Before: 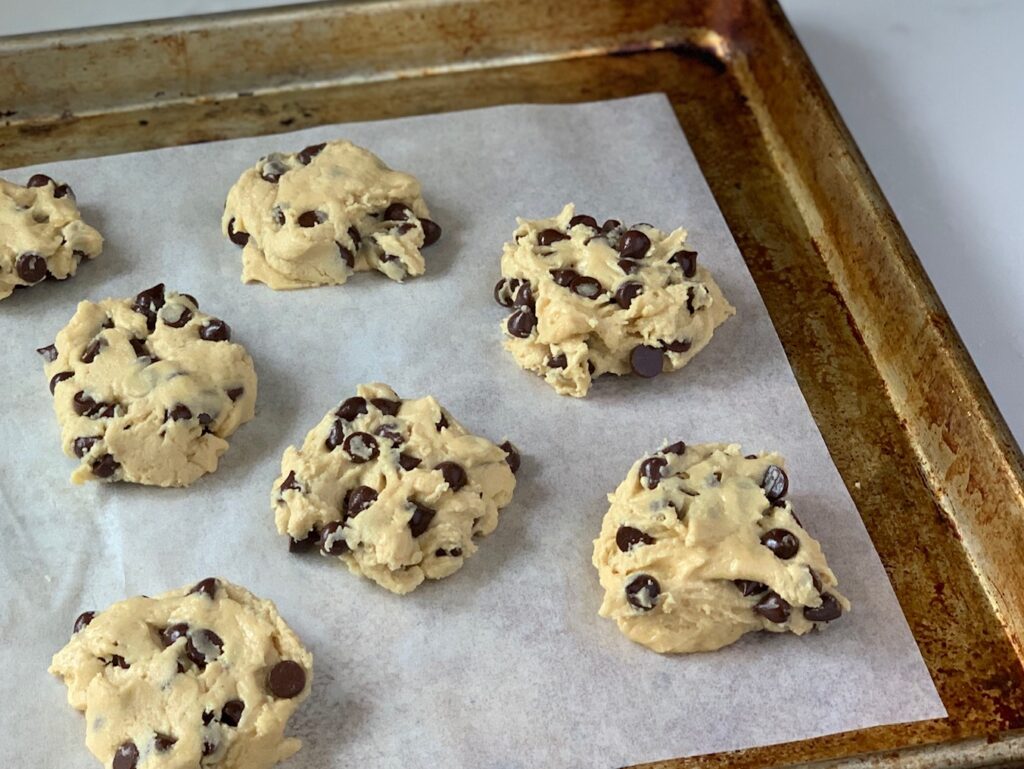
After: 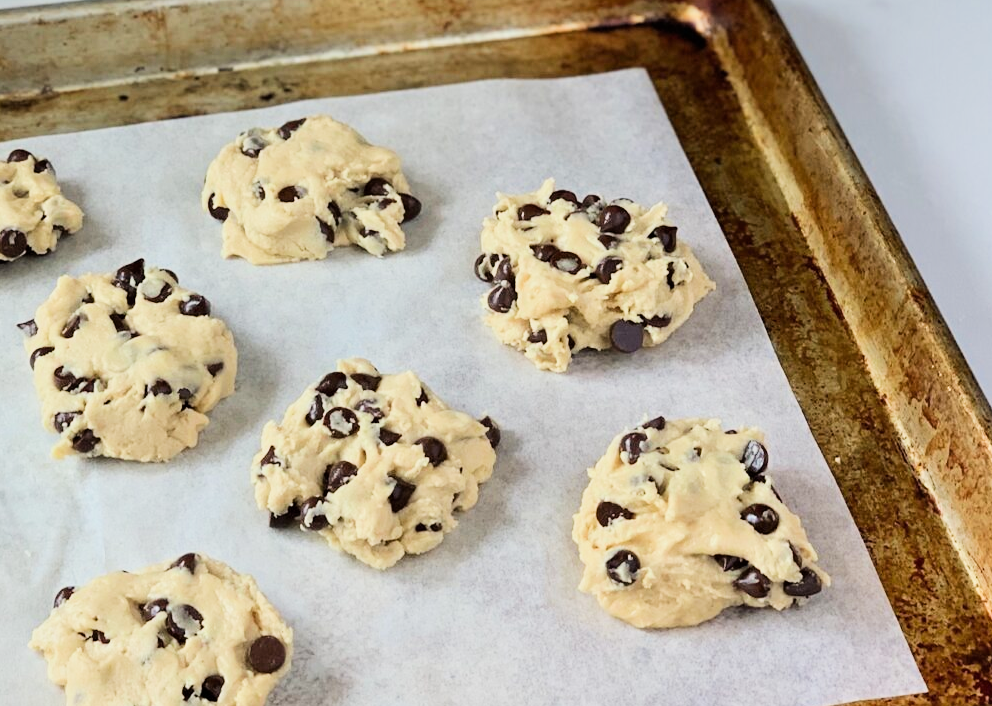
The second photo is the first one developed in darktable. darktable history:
crop: left 1.964%, top 3.251%, right 1.122%, bottom 4.933%
tone equalizer: -8 EV -0.002 EV, -7 EV 0.005 EV, -6 EV -0.009 EV, -5 EV 0.011 EV, -4 EV -0.012 EV, -3 EV 0.007 EV, -2 EV -0.062 EV, -1 EV -0.293 EV, +0 EV -0.582 EV, smoothing diameter 2%, edges refinement/feathering 20, mask exposure compensation -1.57 EV, filter diffusion 5
exposure: black level correction 0, exposure 0.9 EV, compensate exposure bias true, compensate highlight preservation false
filmic rgb: black relative exposure -7.5 EV, white relative exposure 5 EV, hardness 3.31, contrast 1.3, contrast in shadows safe
